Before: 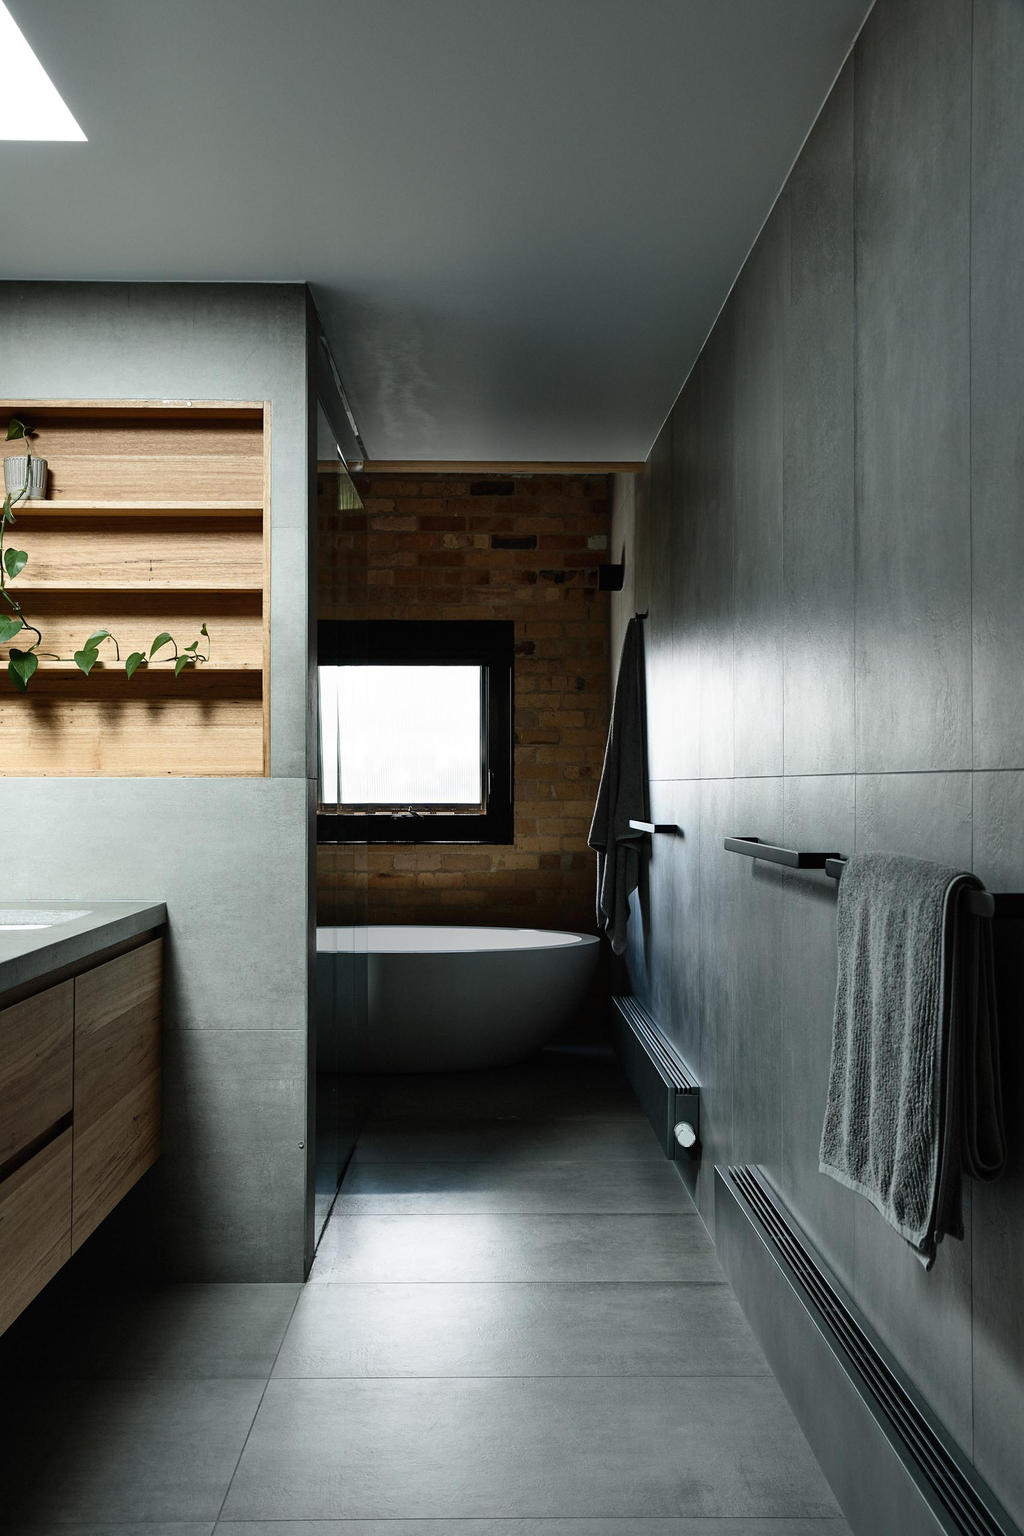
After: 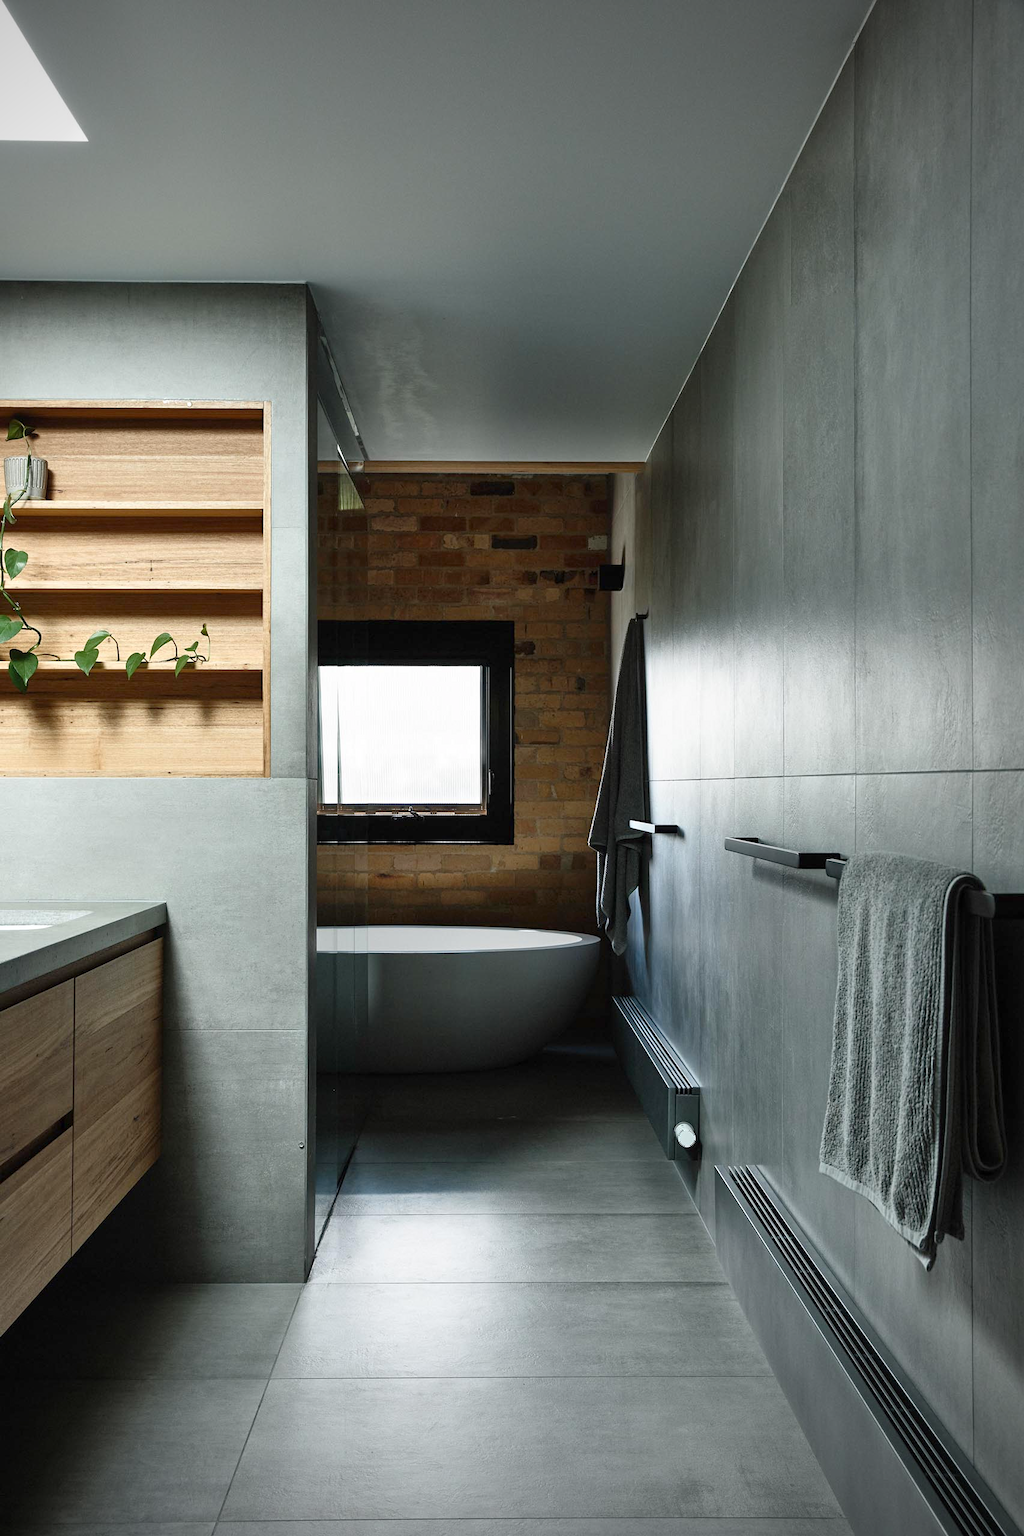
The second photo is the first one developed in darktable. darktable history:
tone equalizer: -8 EV 1 EV, -7 EV 1 EV, -6 EV 1 EV, -5 EV 1 EV, -4 EV 1 EV, -3 EV 0.75 EV, -2 EV 0.5 EV, -1 EV 0.25 EV
vignetting: unbound false
